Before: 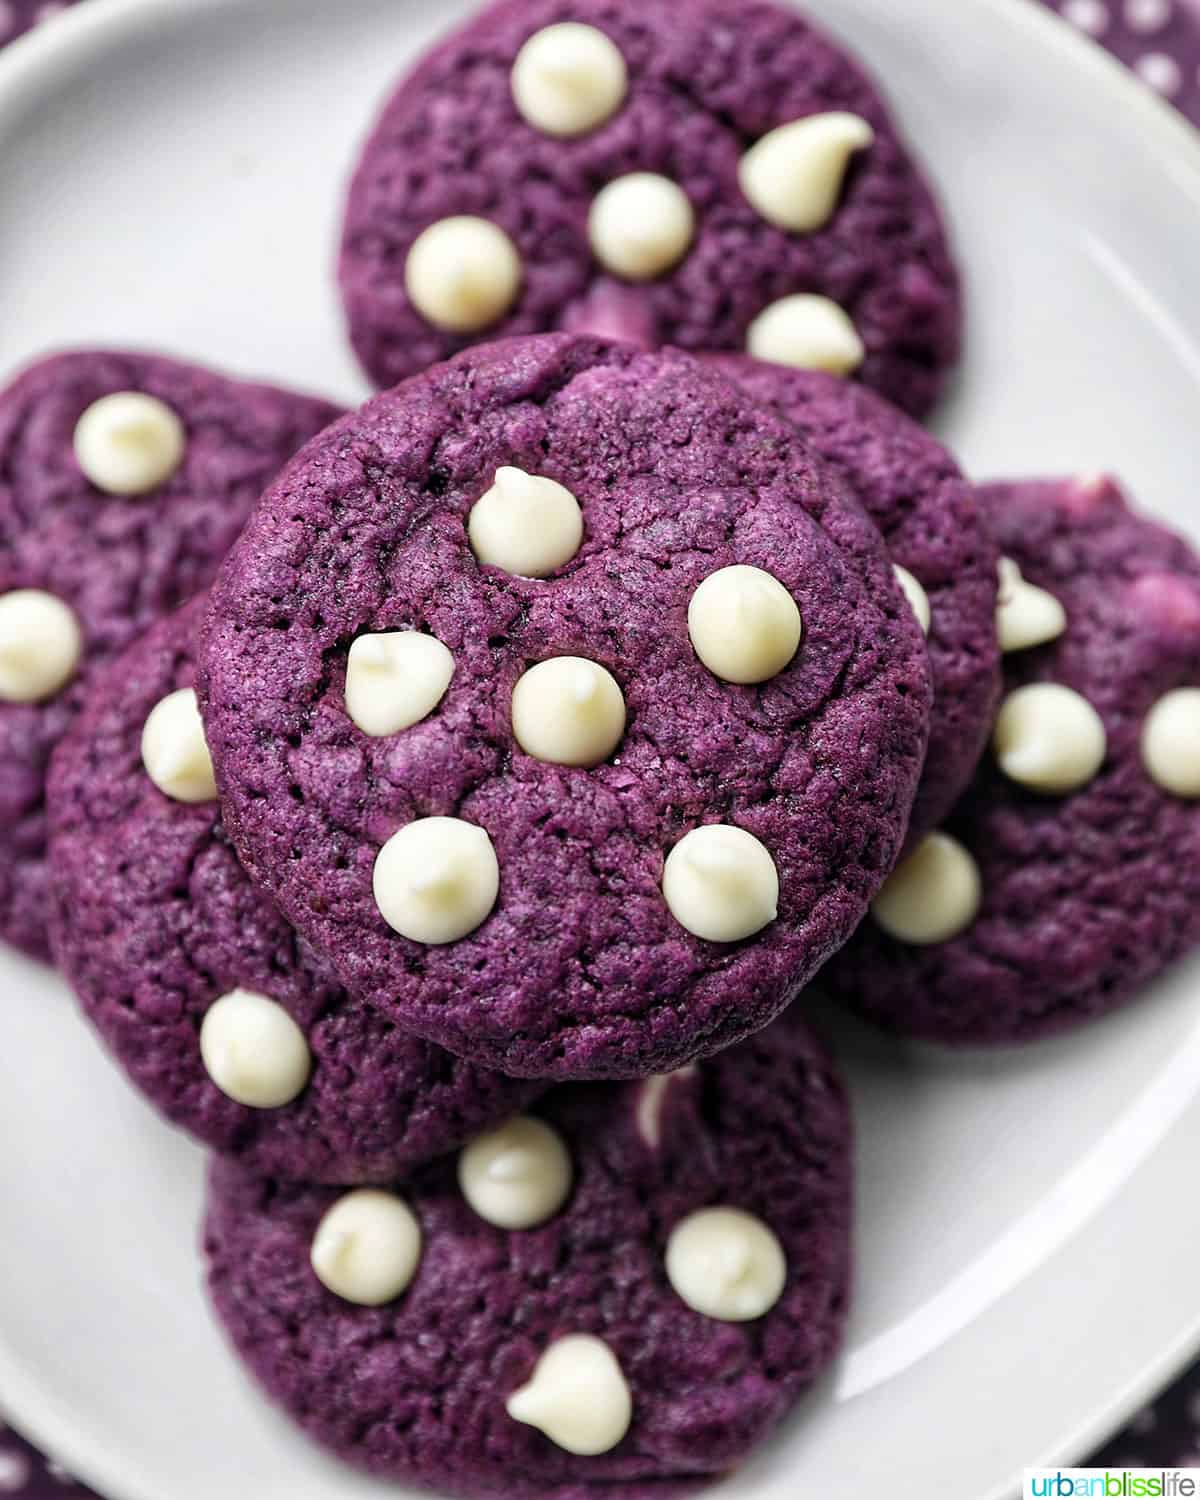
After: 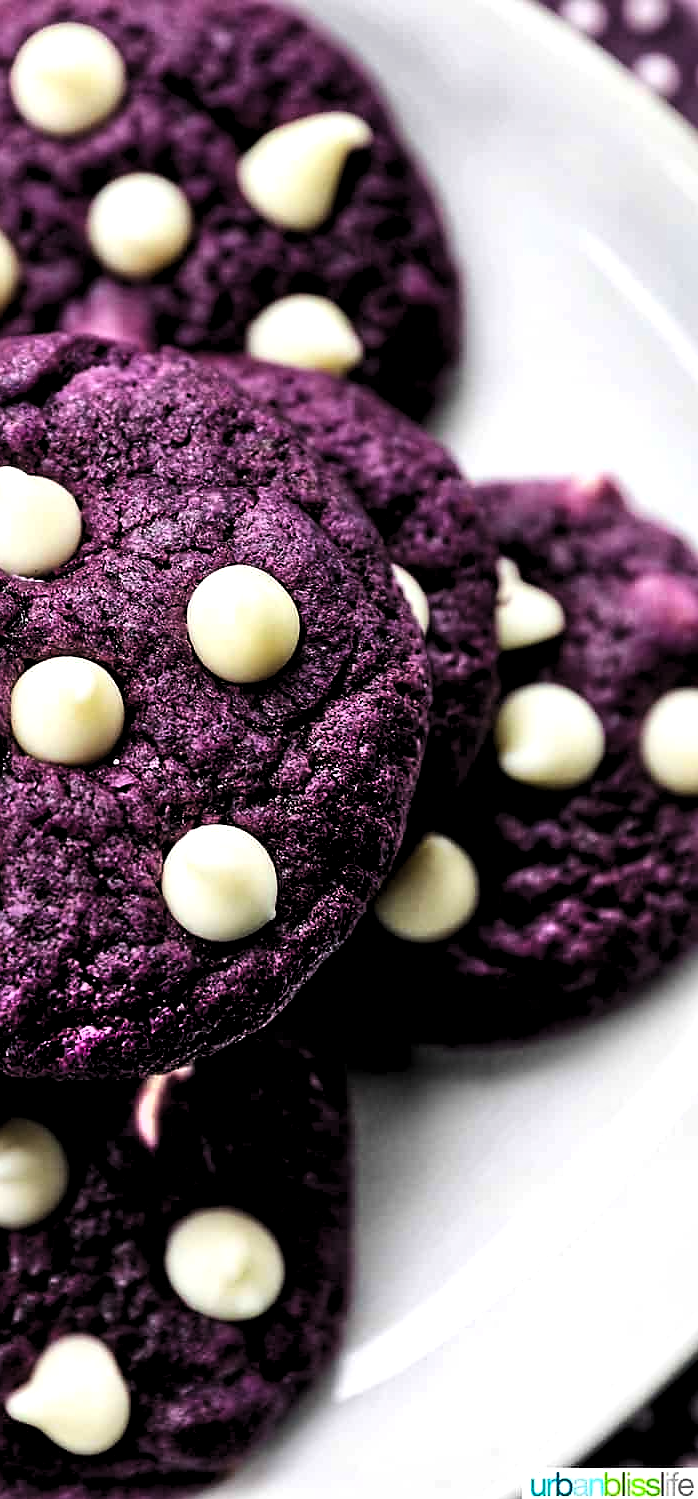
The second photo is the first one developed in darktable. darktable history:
contrast brightness saturation: contrast 0.172, saturation 0.306
crop: left 41.824%
levels: levels [0.116, 0.574, 1]
shadows and highlights: radius 46.98, white point adjustment 6.75, compress 79.75%, soften with gaussian
sharpen: radius 0.977, amount 0.603
